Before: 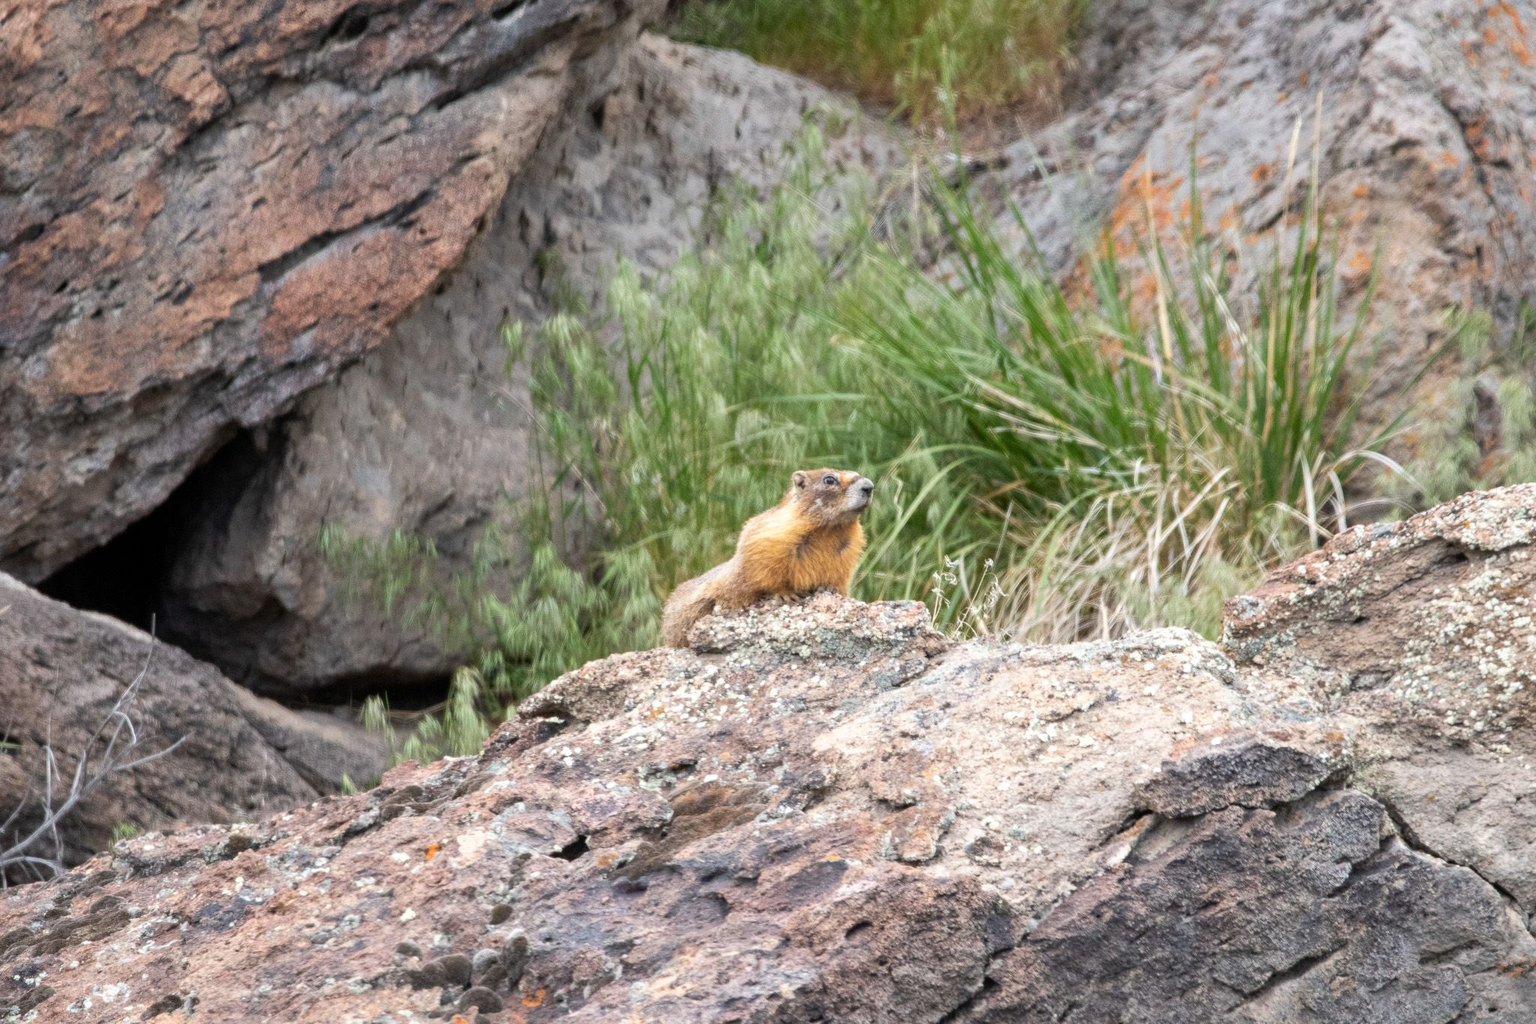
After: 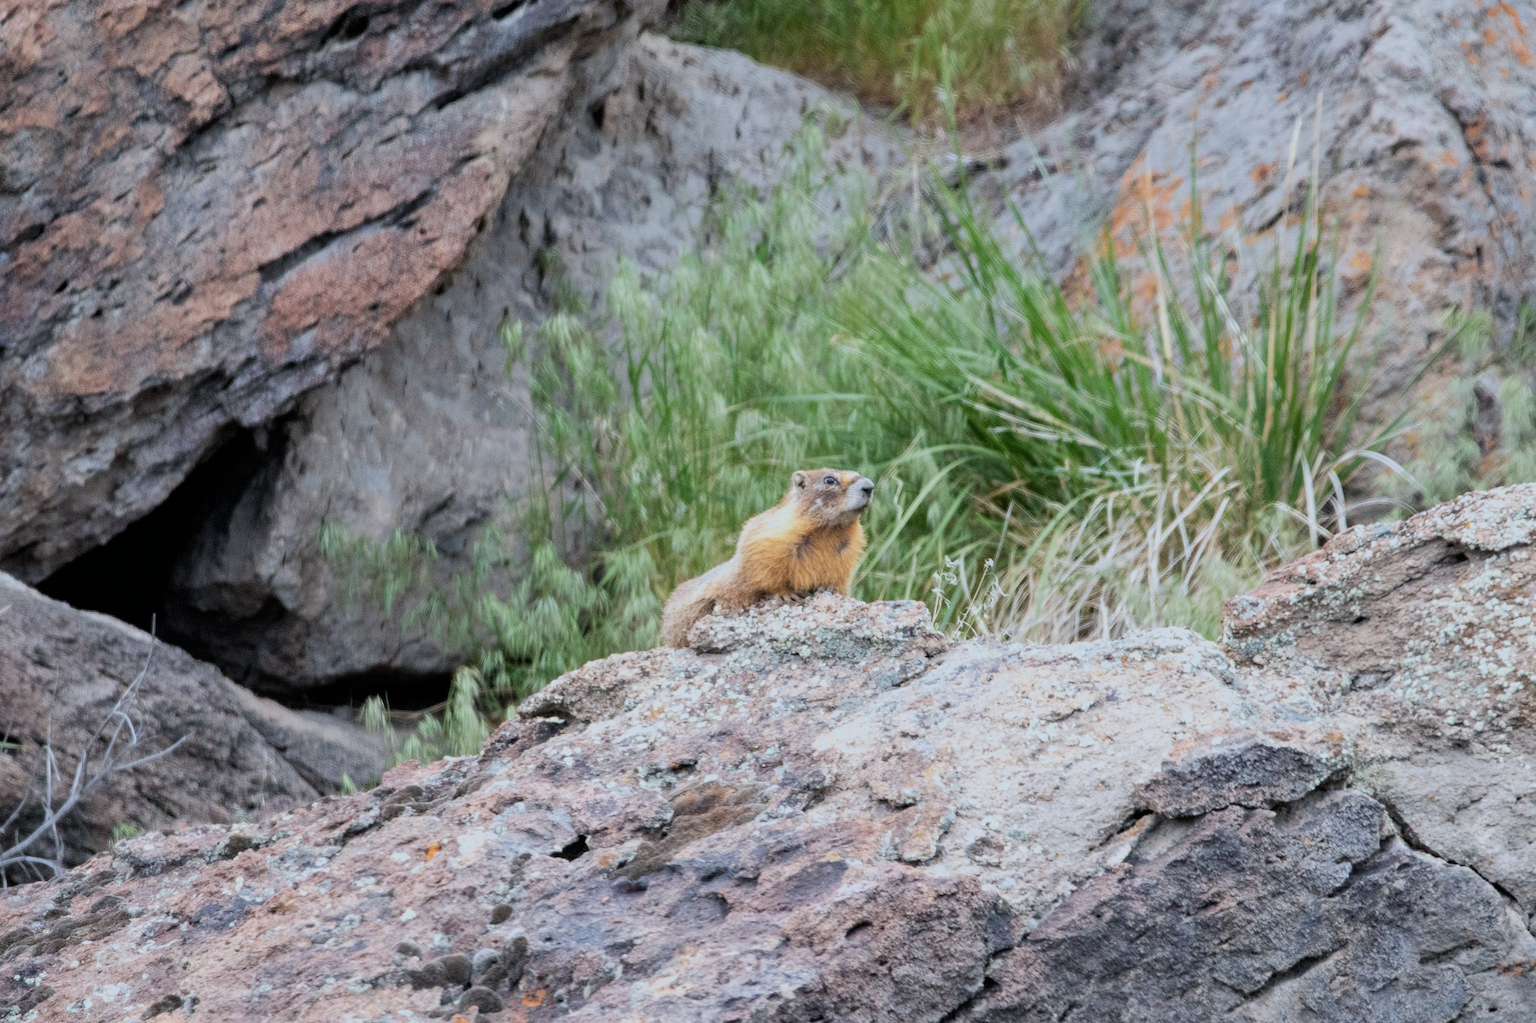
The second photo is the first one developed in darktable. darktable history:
filmic rgb: hardness 4.17
color calibration: illuminant custom, x 0.368, y 0.373, temperature 4330.32 K
